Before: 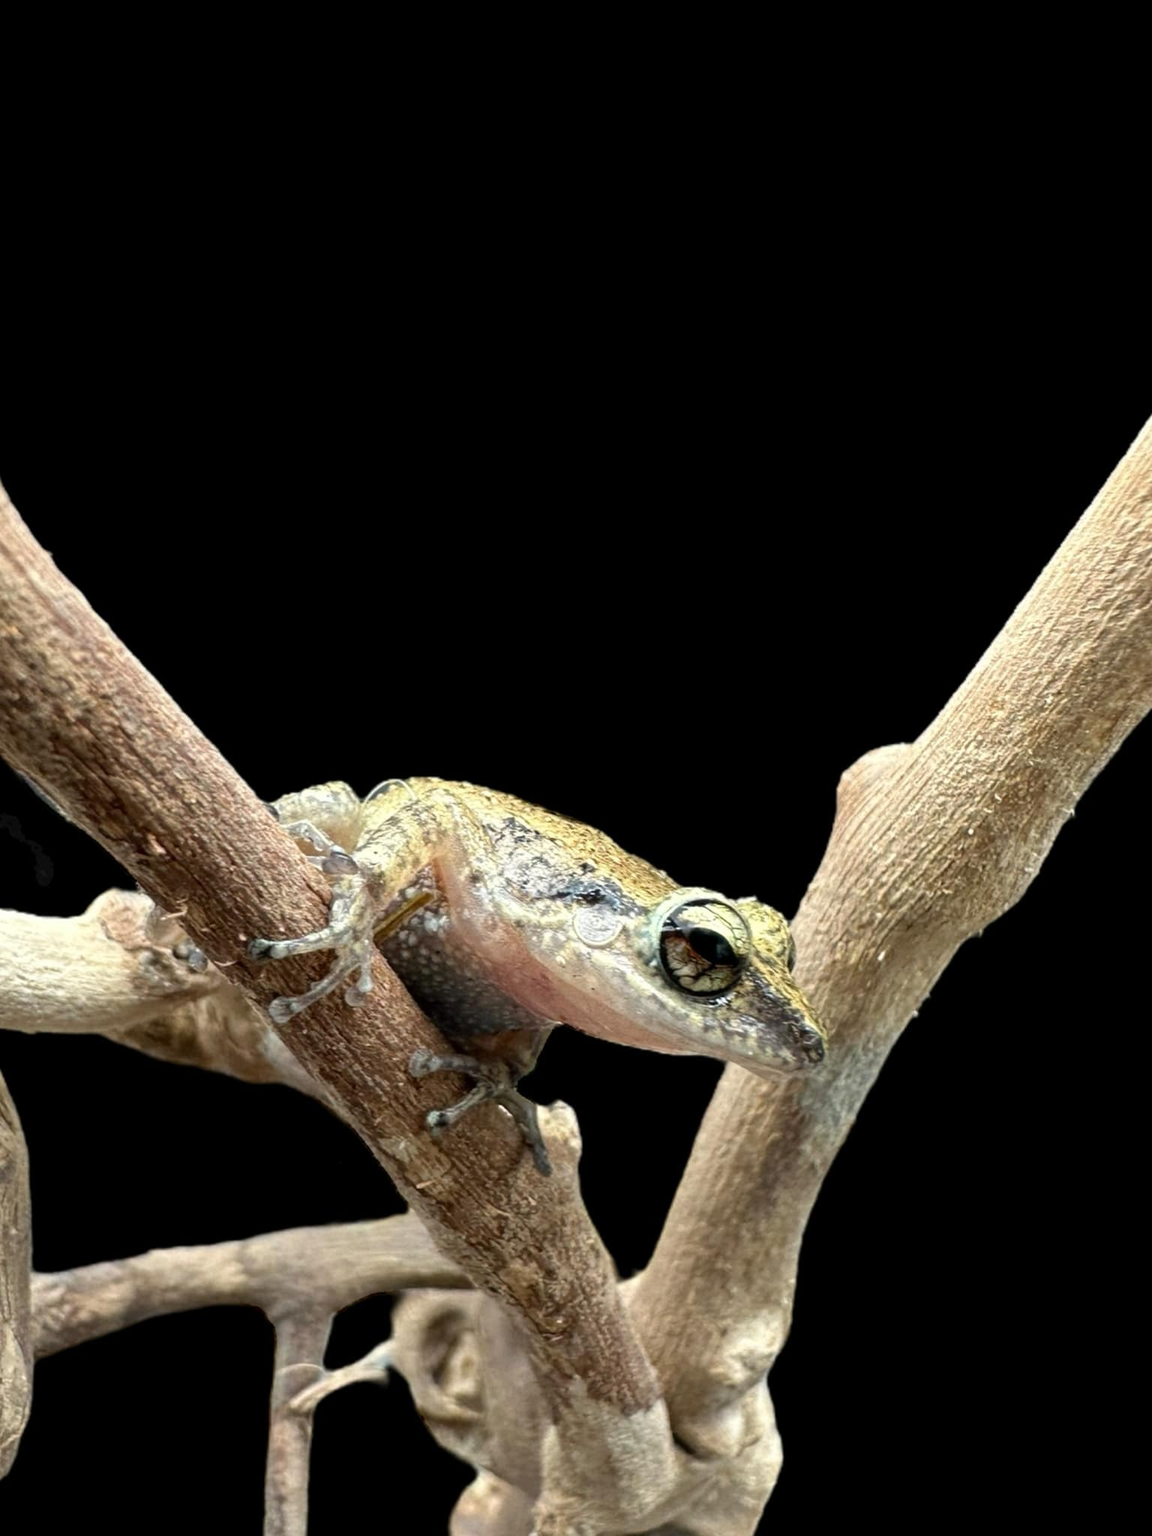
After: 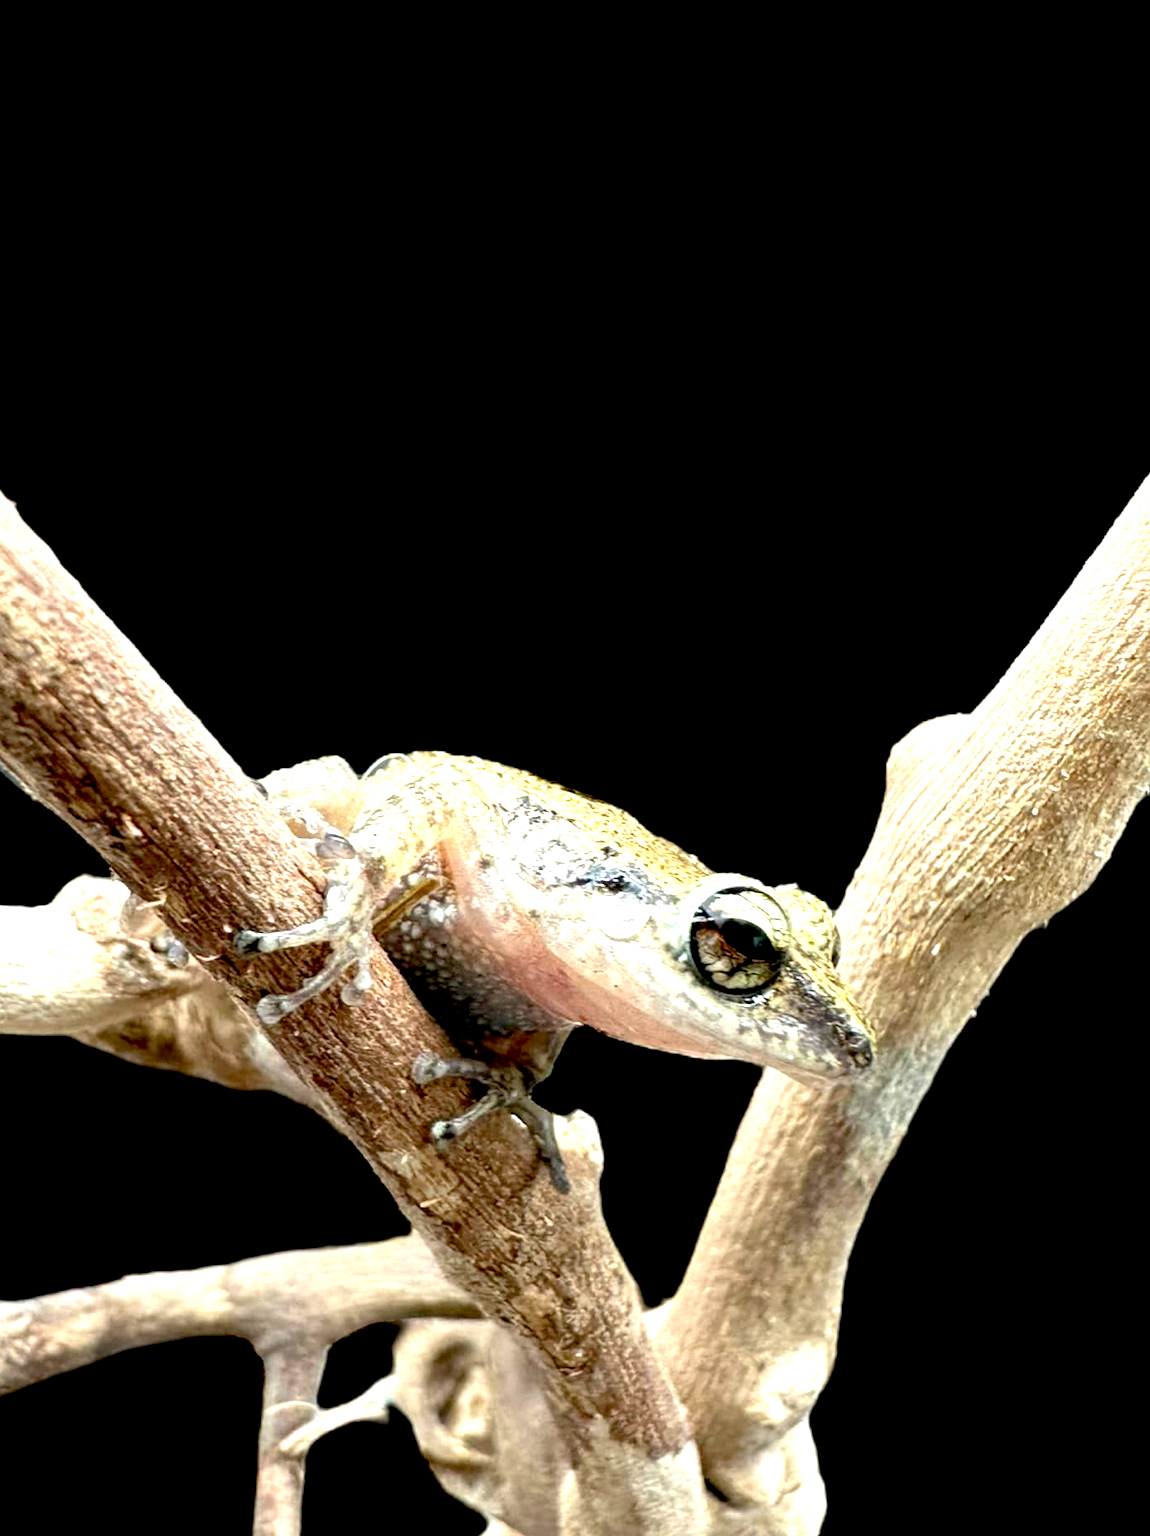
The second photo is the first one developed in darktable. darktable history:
crop: left 3.307%, top 6.494%, right 6.571%, bottom 3.3%
exposure: black level correction 0.011, exposure 1.087 EV, compensate highlight preservation false
